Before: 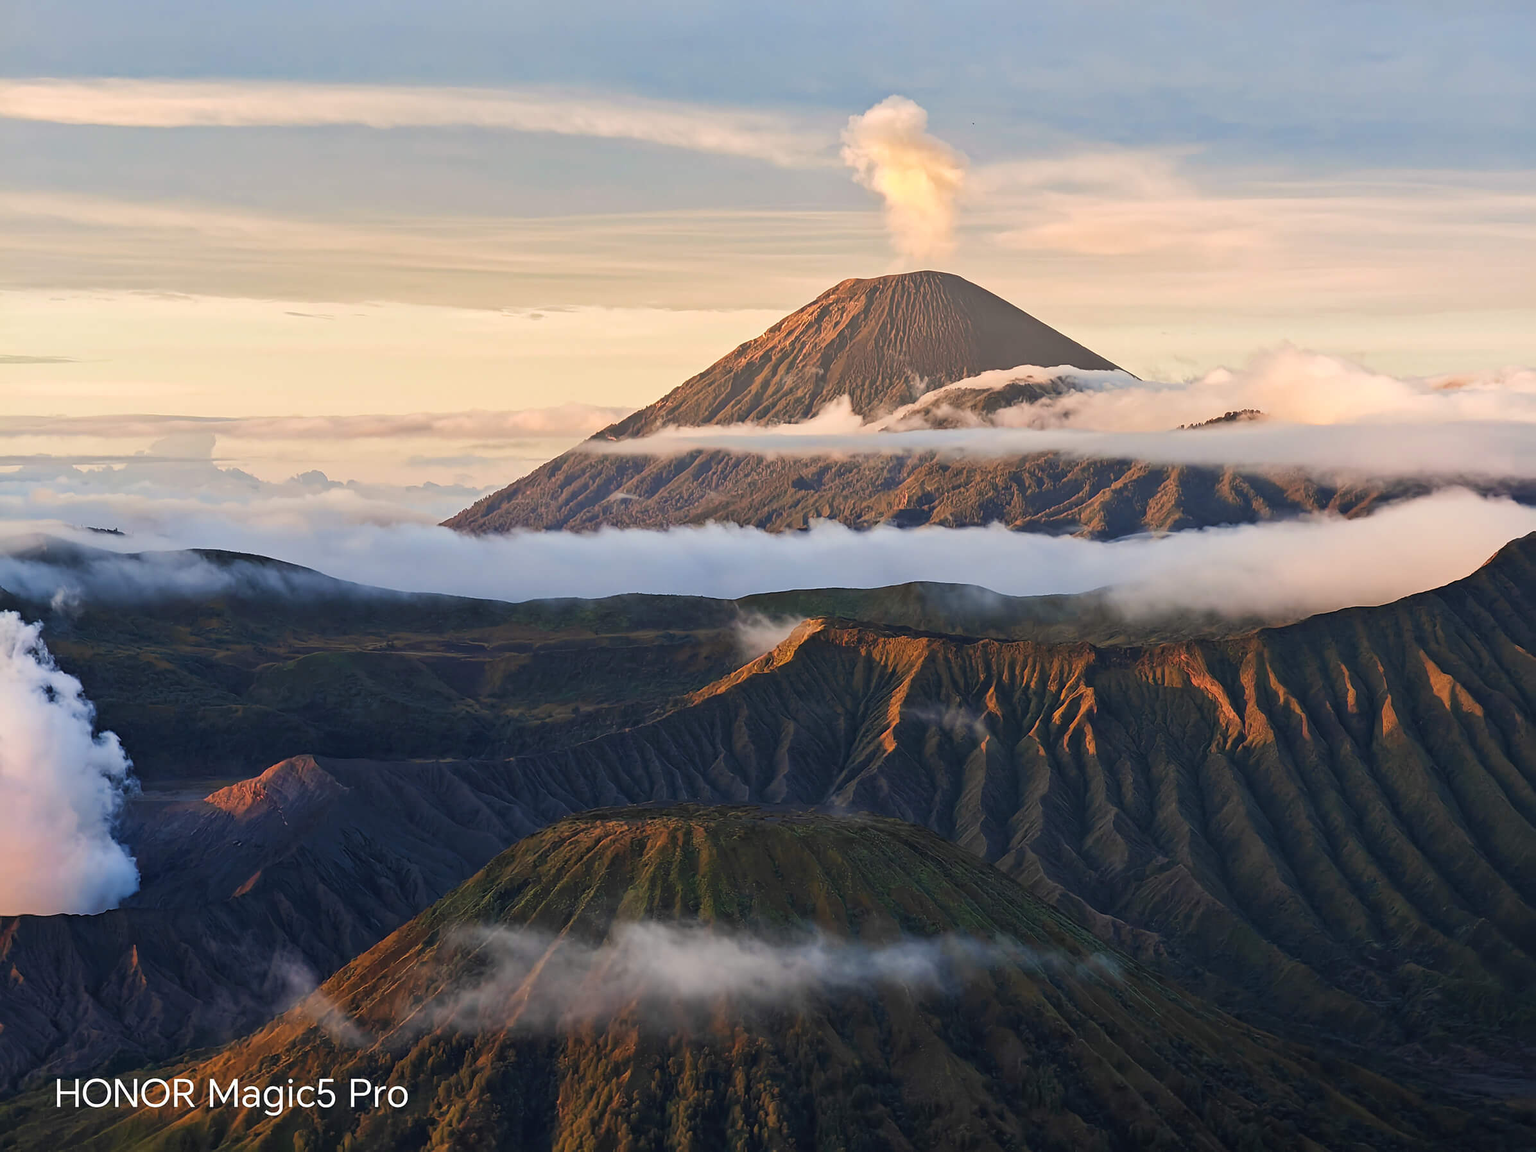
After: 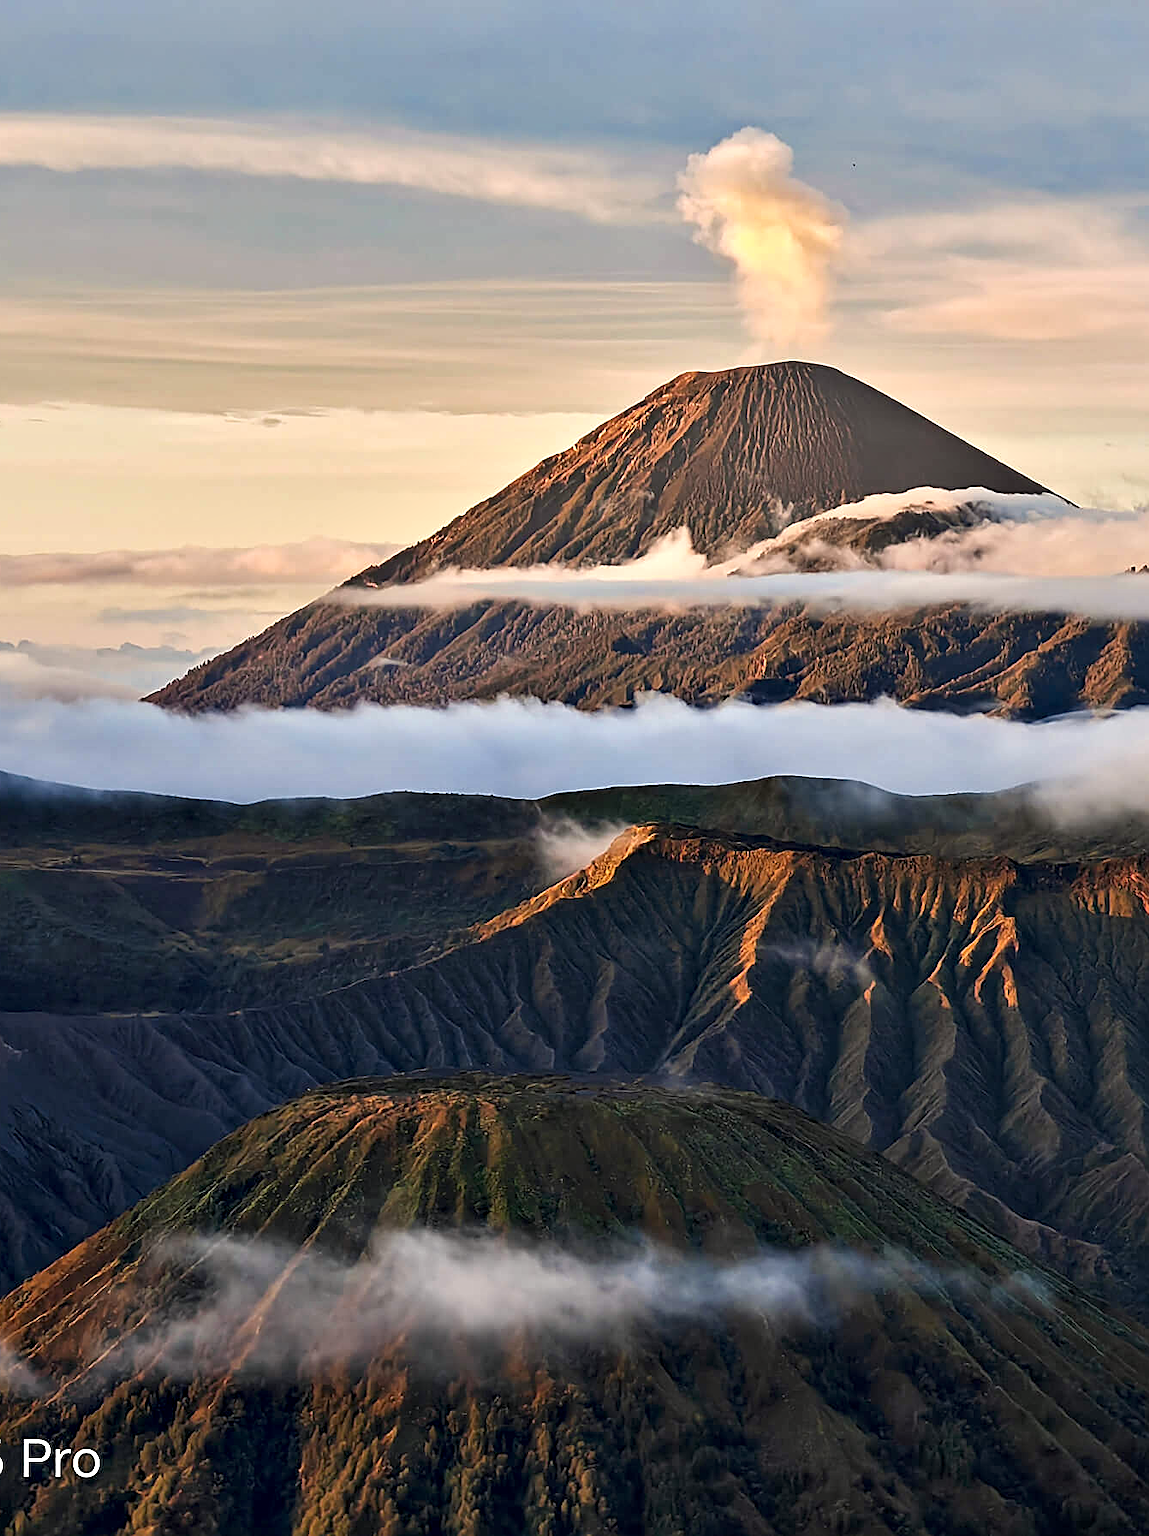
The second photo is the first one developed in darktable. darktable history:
exposure: black level correction 0.002, exposure -0.097 EV, compensate highlight preservation false
contrast equalizer: octaves 7, y [[0.6 ×6], [0.55 ×6], [0 ×6], [0 ×6], [0 ×6]]
sharpen: on, module defaults
crop: left 21.723%, right 22.158%, bottom 0.013%
